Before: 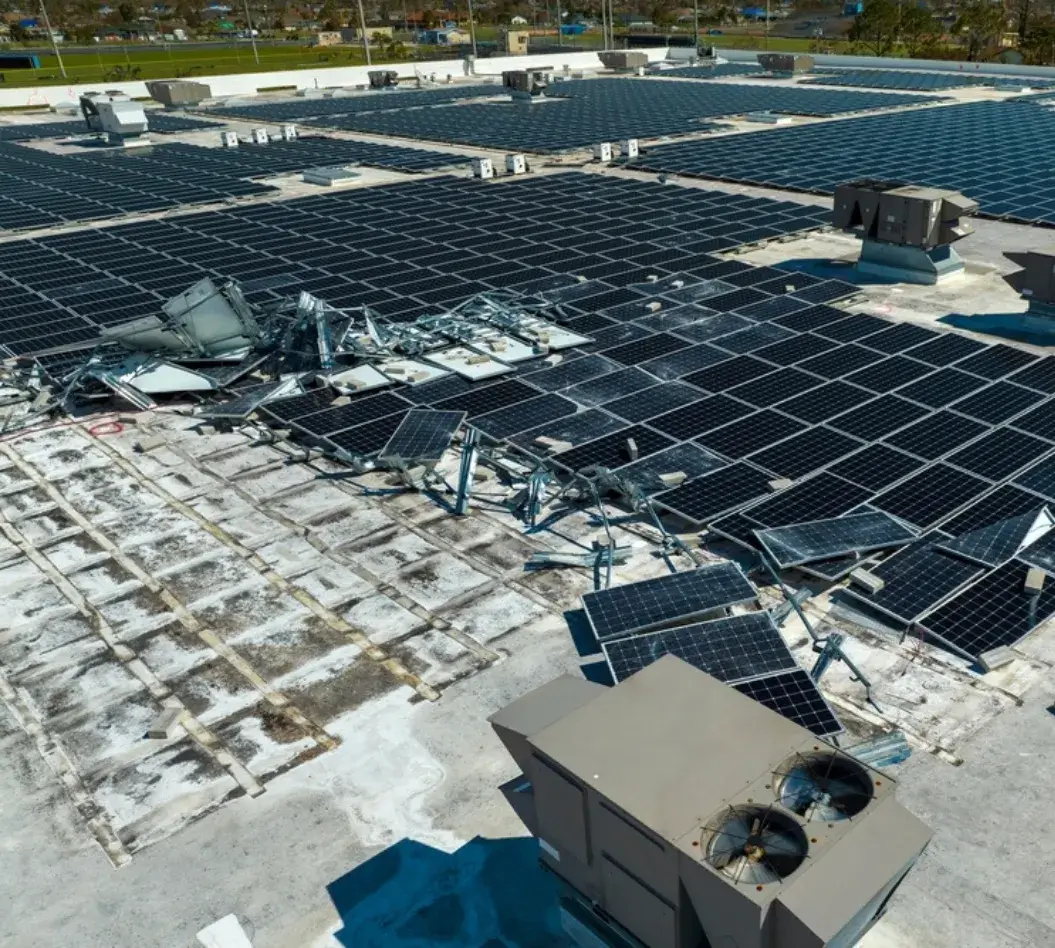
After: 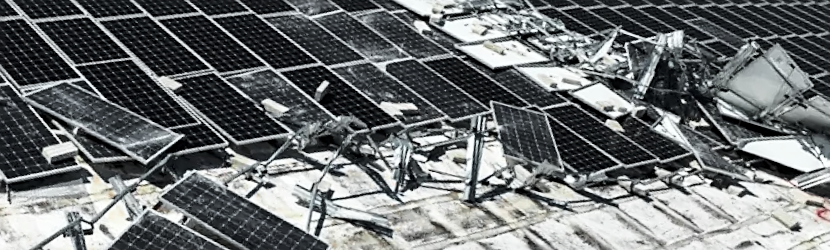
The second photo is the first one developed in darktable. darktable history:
shadows and highlights: radius 125.46, shadows 30.51, highlights -30.51, low approximation 0.01, soften with gaussian
sharpen: on, module defaults
crop and rotate: angle 16.12°, top 30.835%, bottom 35.653%
color zones: curves: ch0 [(0.004, 0.388) (0.125, 0.392) (0.25, 0.404) (0.375, 0.5) (0.5, 0.5) (0.625, 0.5) (0.75, 0.5) (0.875, 0.5)]; ch1 [(0, 0.5) (0.125, 0.5) (0.25, 0.5) (0.375, 0.124) (0.524, 0.124) (0.645, 0.128) (0.789, 0.132) (0.914, 0.096) (0.998, 0.068)]
base curve: curves: ch0 [(0, 0) (0.028, 0.03) (0.121, 0.232) (0.46, 0.748) (0.859, 0.968) (1, 1)]
